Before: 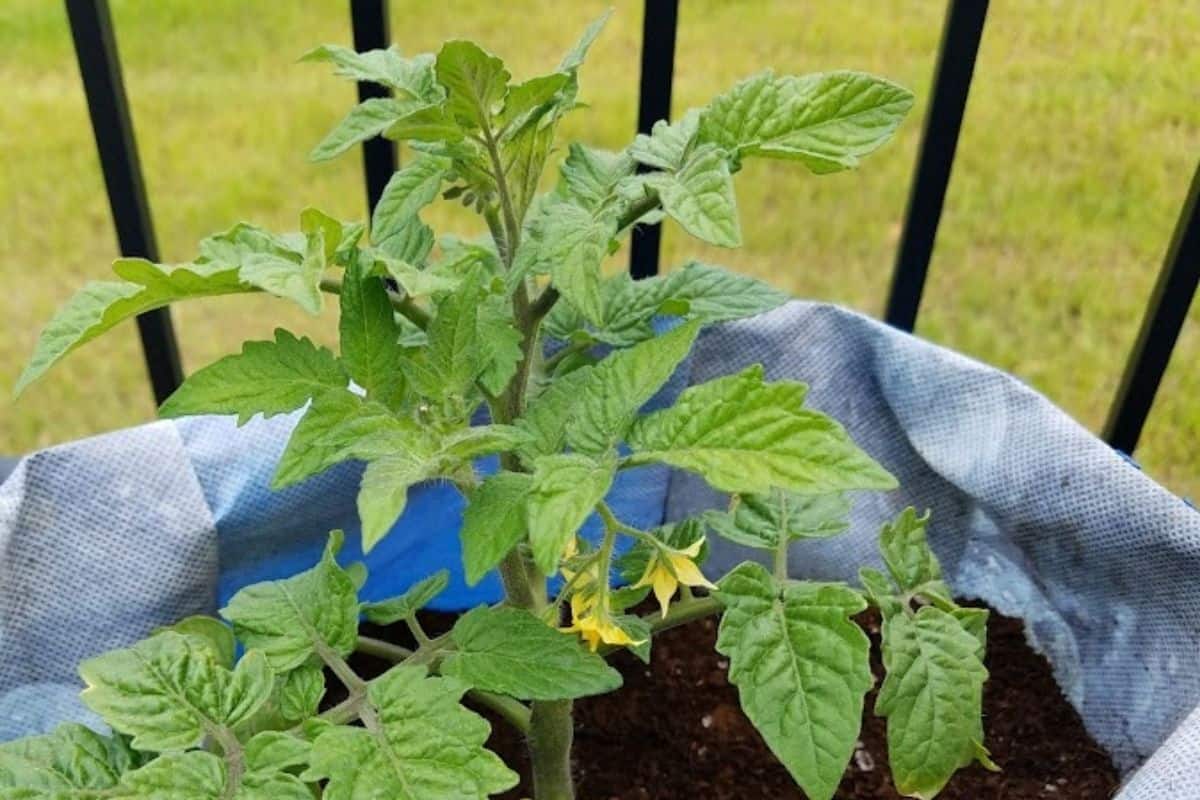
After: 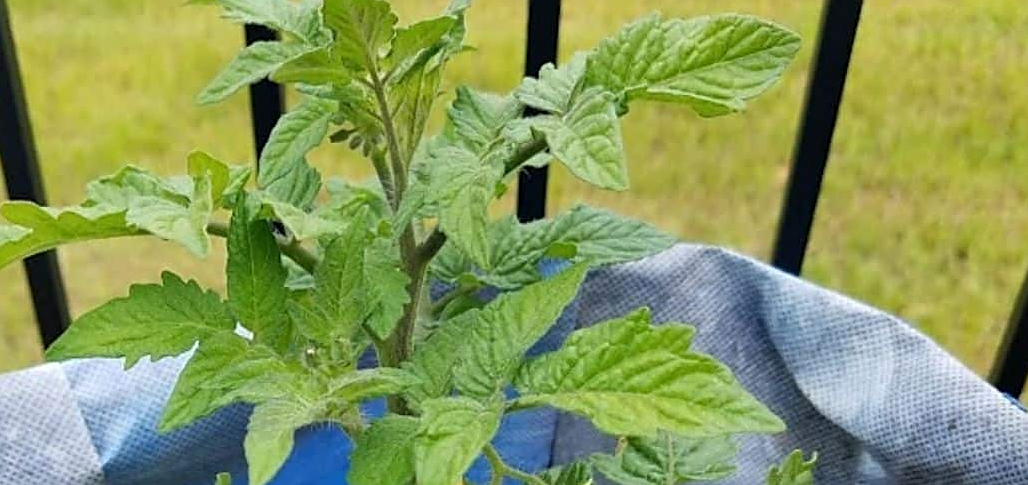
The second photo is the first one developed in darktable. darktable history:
sharpen: on, module defaults
crop and rotate: left 9.434%, top 7.177%, right 4.859%, bottom 32.116%
